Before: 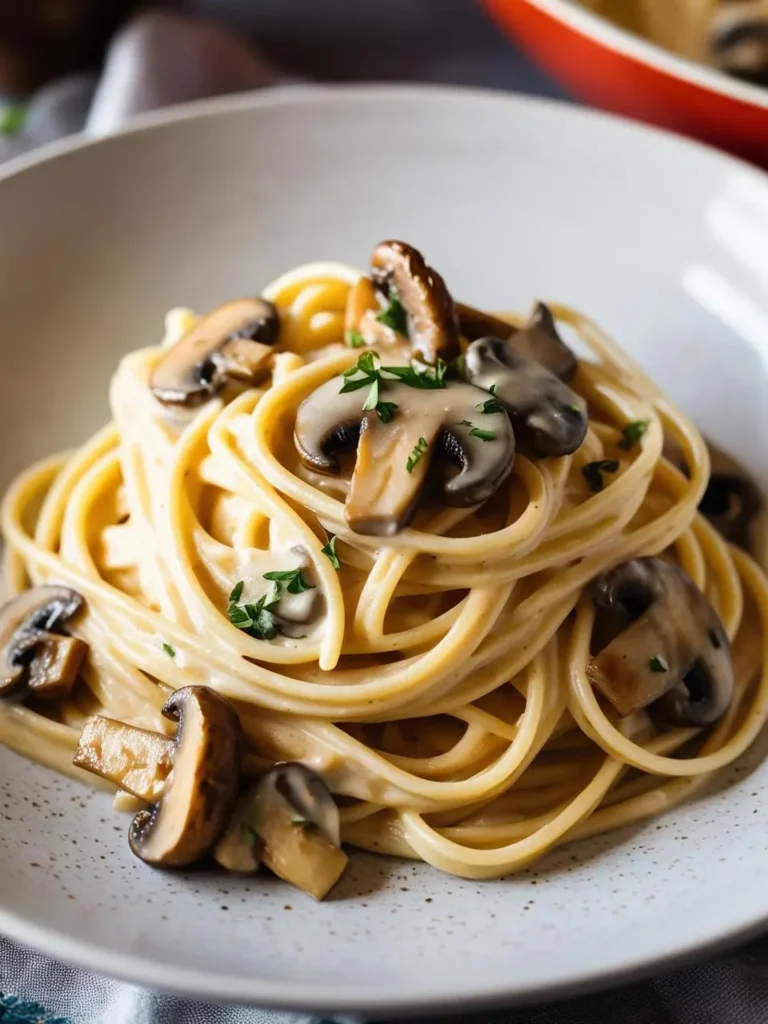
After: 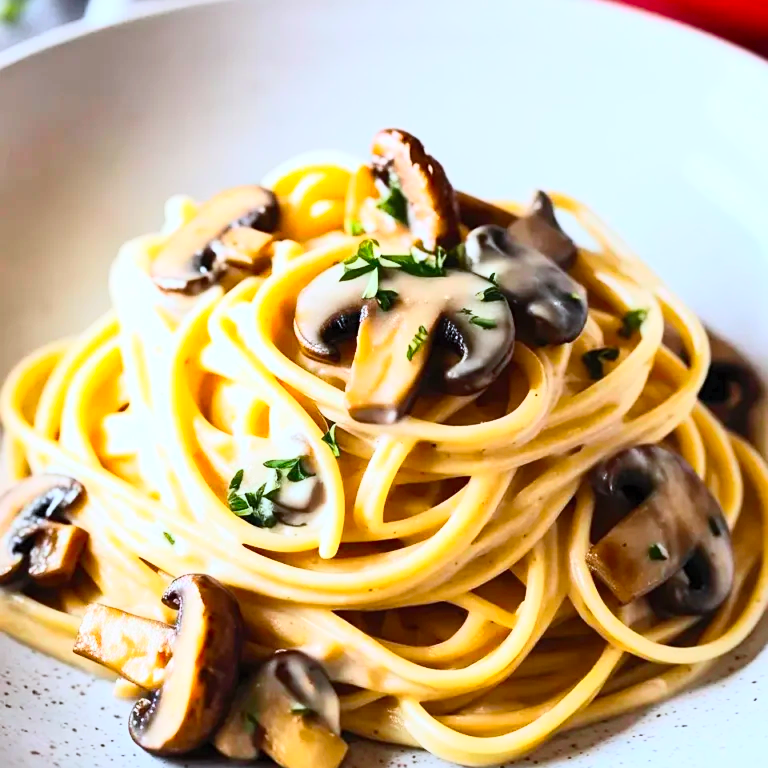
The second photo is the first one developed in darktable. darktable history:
tone curve: curves: ch0 [(0, 0.003) (0.117, 0.101) (0.257, 0.246) (0.408, 0.432) (0.632, 0.716) (0.795, 0.884) (1, 1)]; ch1 [(0, 0) (0.227, 0.197) (0.405, 0.421) (0.501, 0.501) (0.522, 0.526) (0.546, 0.564) (0.589, 0.602) (0.696, 0.761) (0.976, 0.992)]; ch2 [(0, 0) (0.208, 0.176) (0.377, 0.38) (0.5, 0.5) (0.537, 0.534) (0.571, 0.577) (0.627, 0.64) (0.698, 0.76) (1, 1)], color space Lab, independent channels, preserve colors none
sharpen: amount 0.215
contrast brightness saturation: contrast 0.237, brightness 0.269, saturation 0.376
crop: top 11.01%, bottom 13.924%
exposure: black level correction 0.001, exposure 0.017 EV, compensate highlight preservation false
color calibration: x 0.37, y 0.382, temperature 4307.2 K, saturation algorithm version 1 (2020)
